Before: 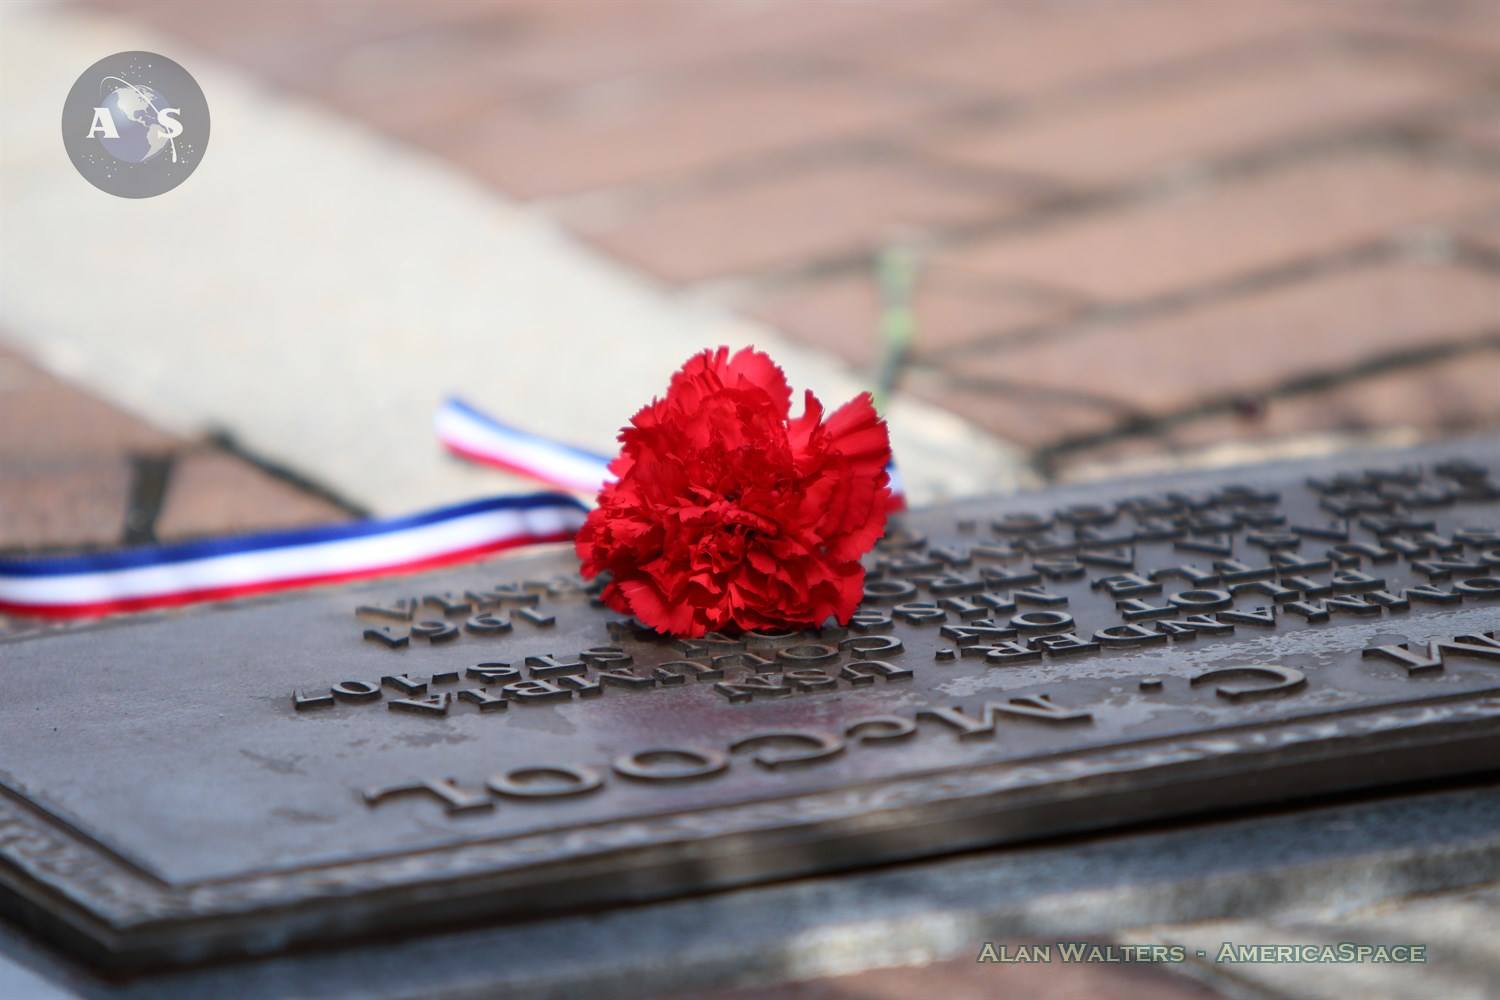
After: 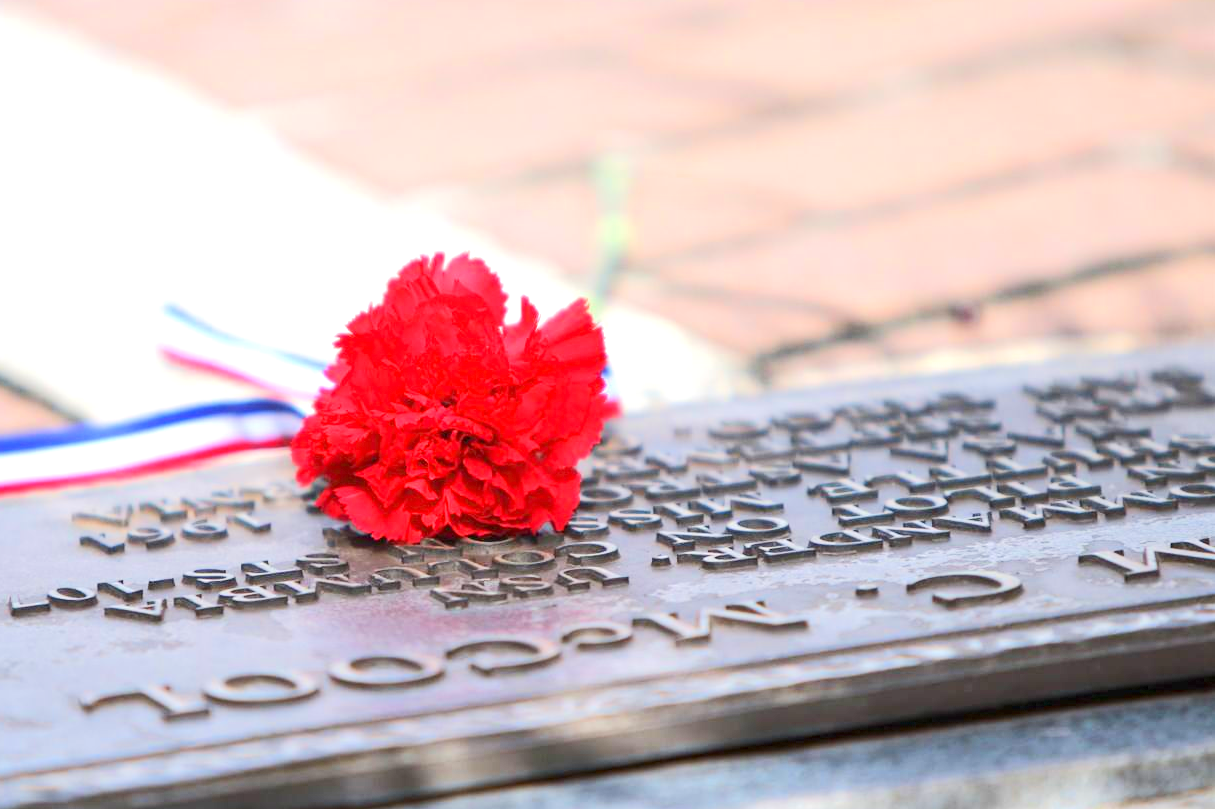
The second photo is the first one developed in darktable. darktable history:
crop: left 18.958%, top 9.433%, right 0.001%, bottom 9.656%
tone equalizer: -8 EV 2 EV, -7 EV 1.97 EV, -6 EV 1.98 EV, -5 EV 1.99 EV, -4 EV 1.96 EV, -3 EV 1.49 EV, -2 EV 0.997 EV, -1 EV 0.485 EV, edges refinement/feathering 500, mask exposure compensation -1.57 EV, preserve details no
